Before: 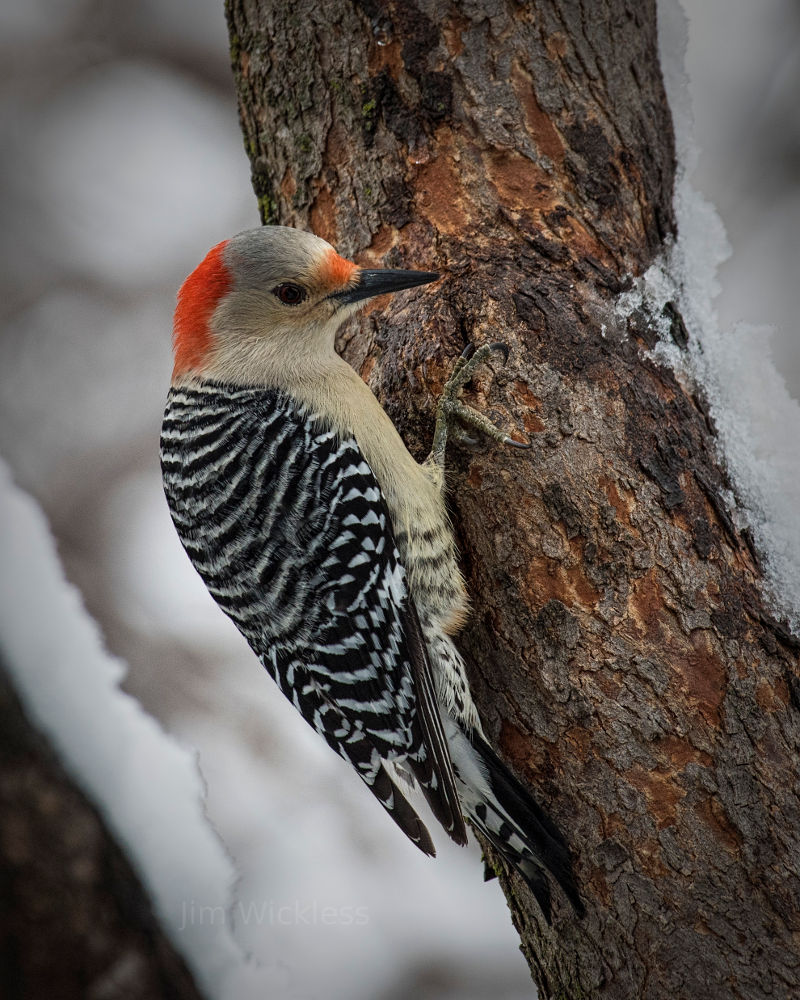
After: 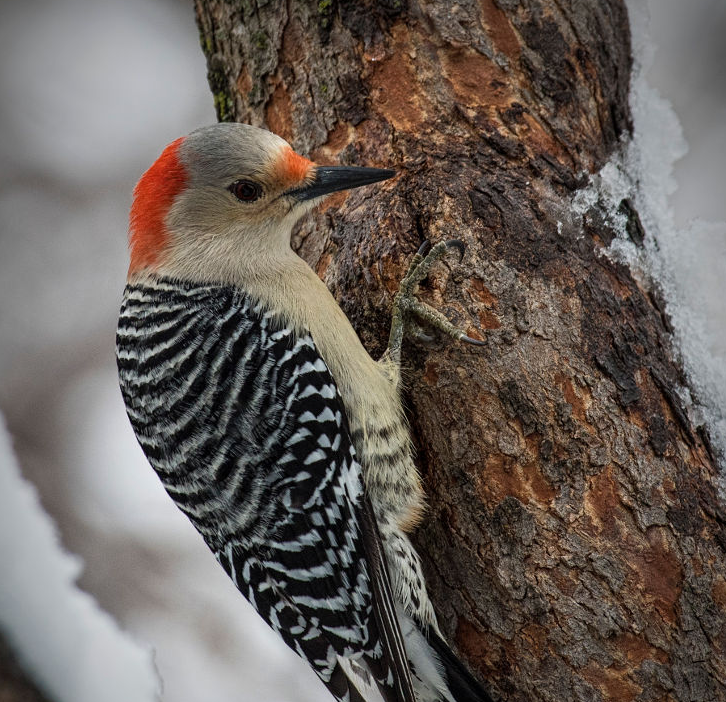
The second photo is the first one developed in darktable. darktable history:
crop: left 5.596%, top 10.314%, right 3.534%, bottom 19.395%
tone equalizer: on, module defaults
